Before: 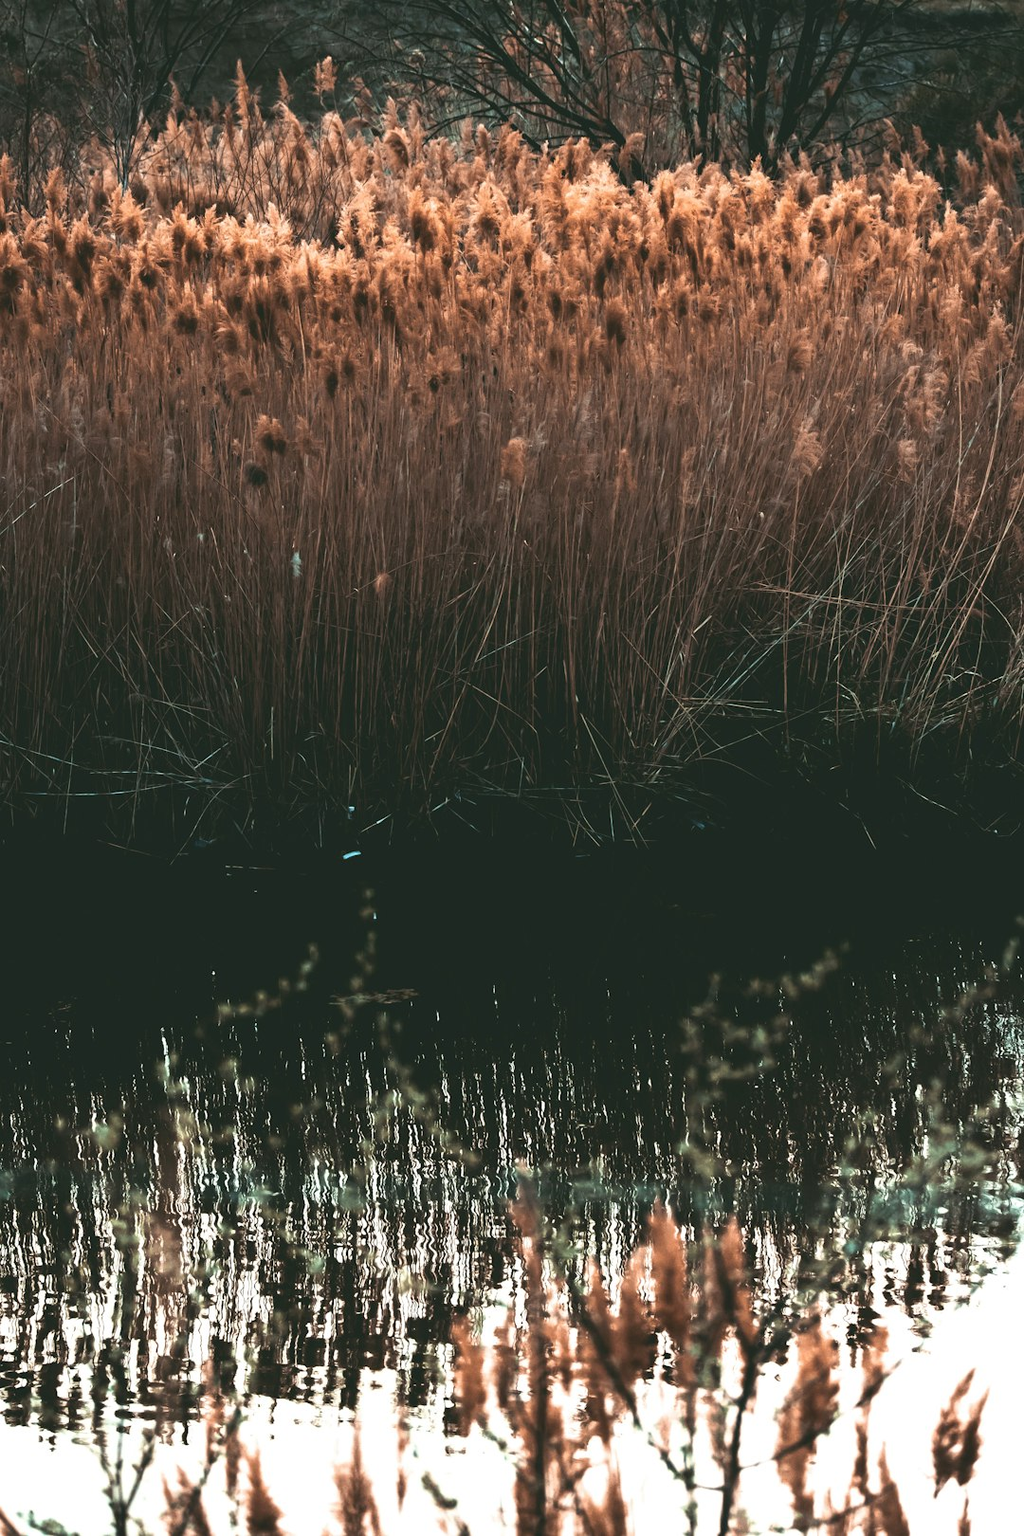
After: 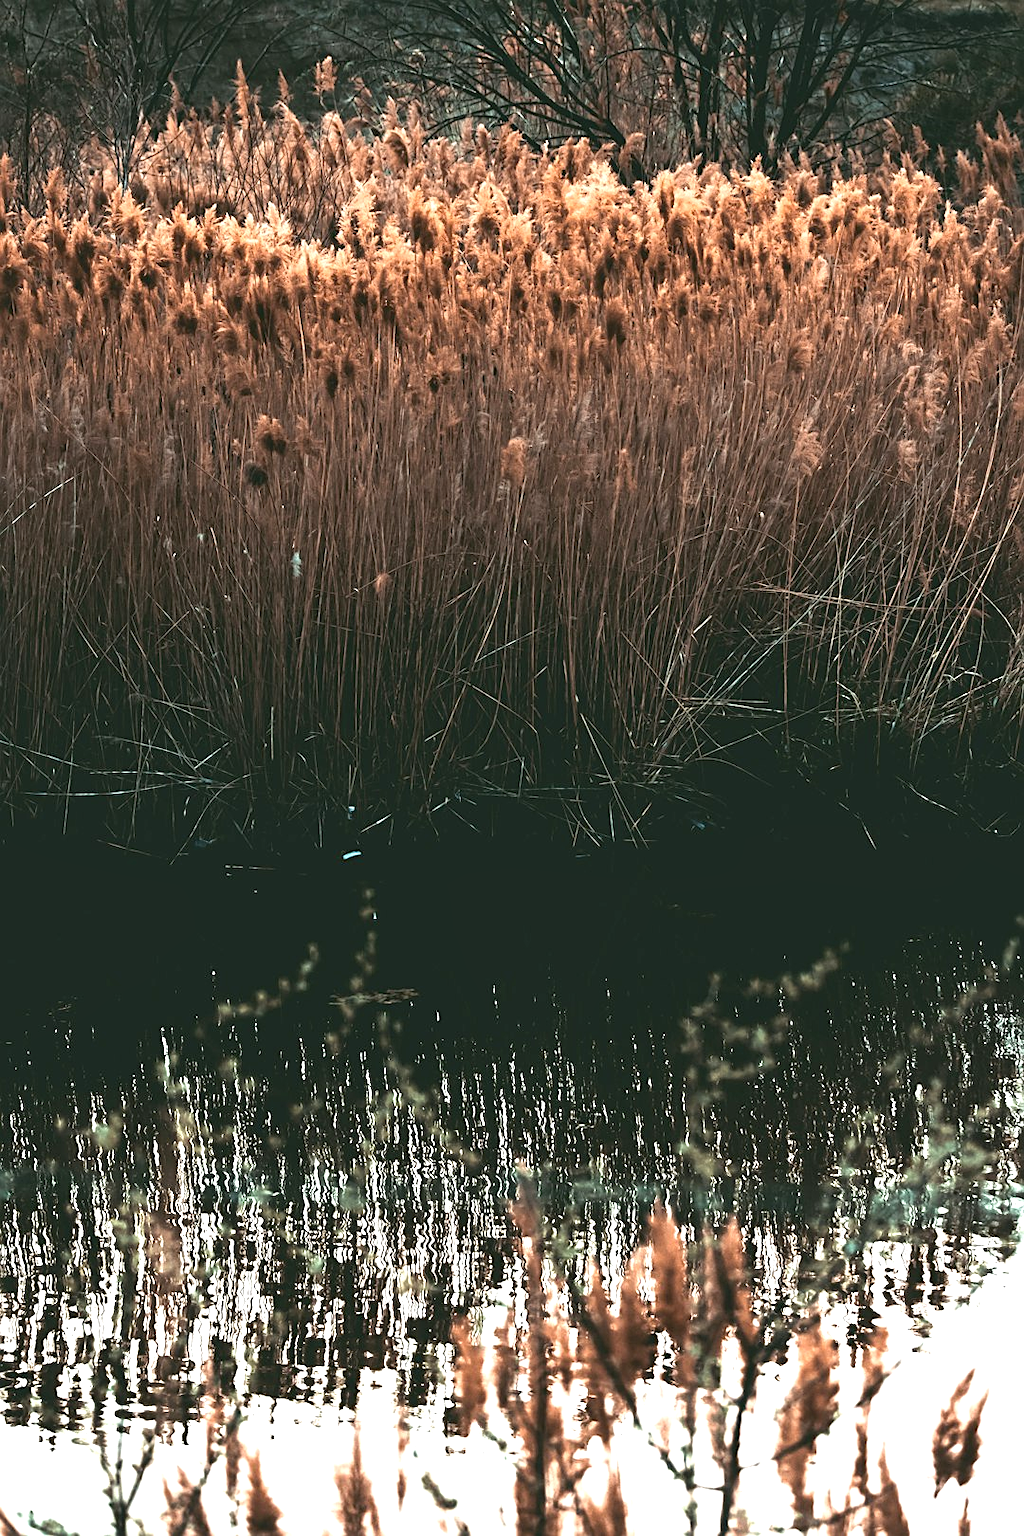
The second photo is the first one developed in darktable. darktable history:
local contrast: mode bilateral grid, contrast 21, coarseness 50, detail 120%, midtone range 0.2
sharpen: on, module defaults
exposure: black level correction 0.003, exposure 0.388 EV, compensate exposure bias true, compensate highlight preservation false
